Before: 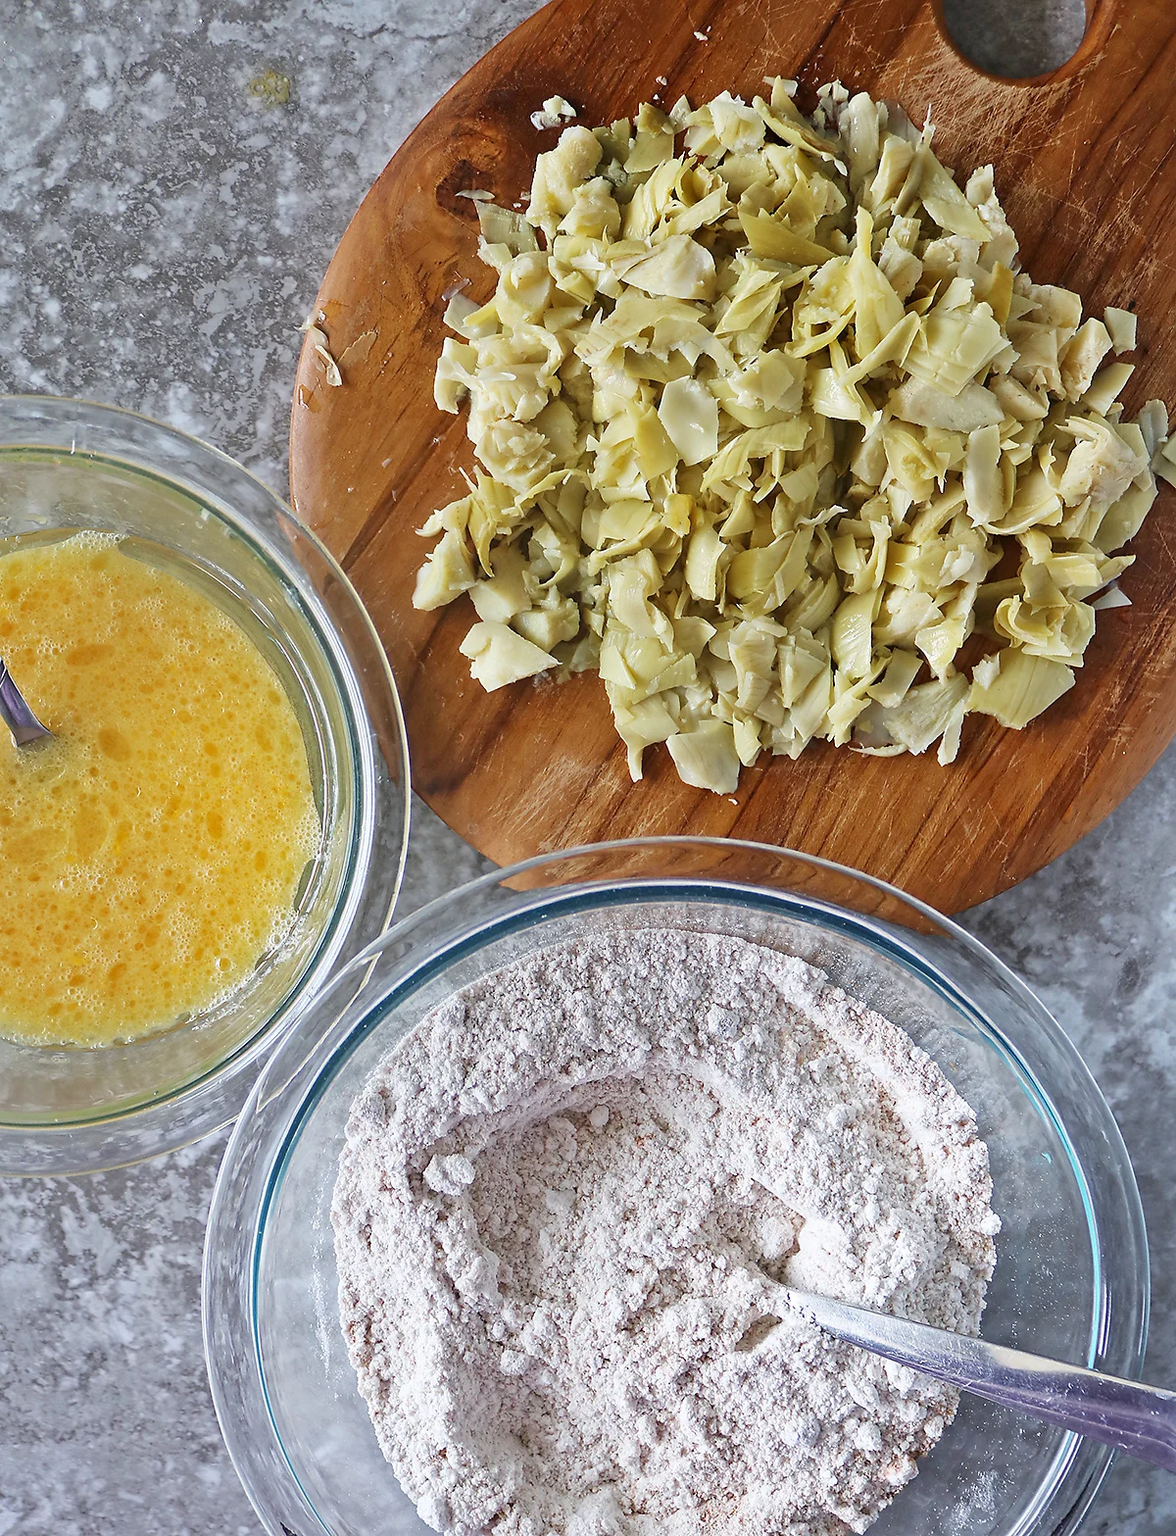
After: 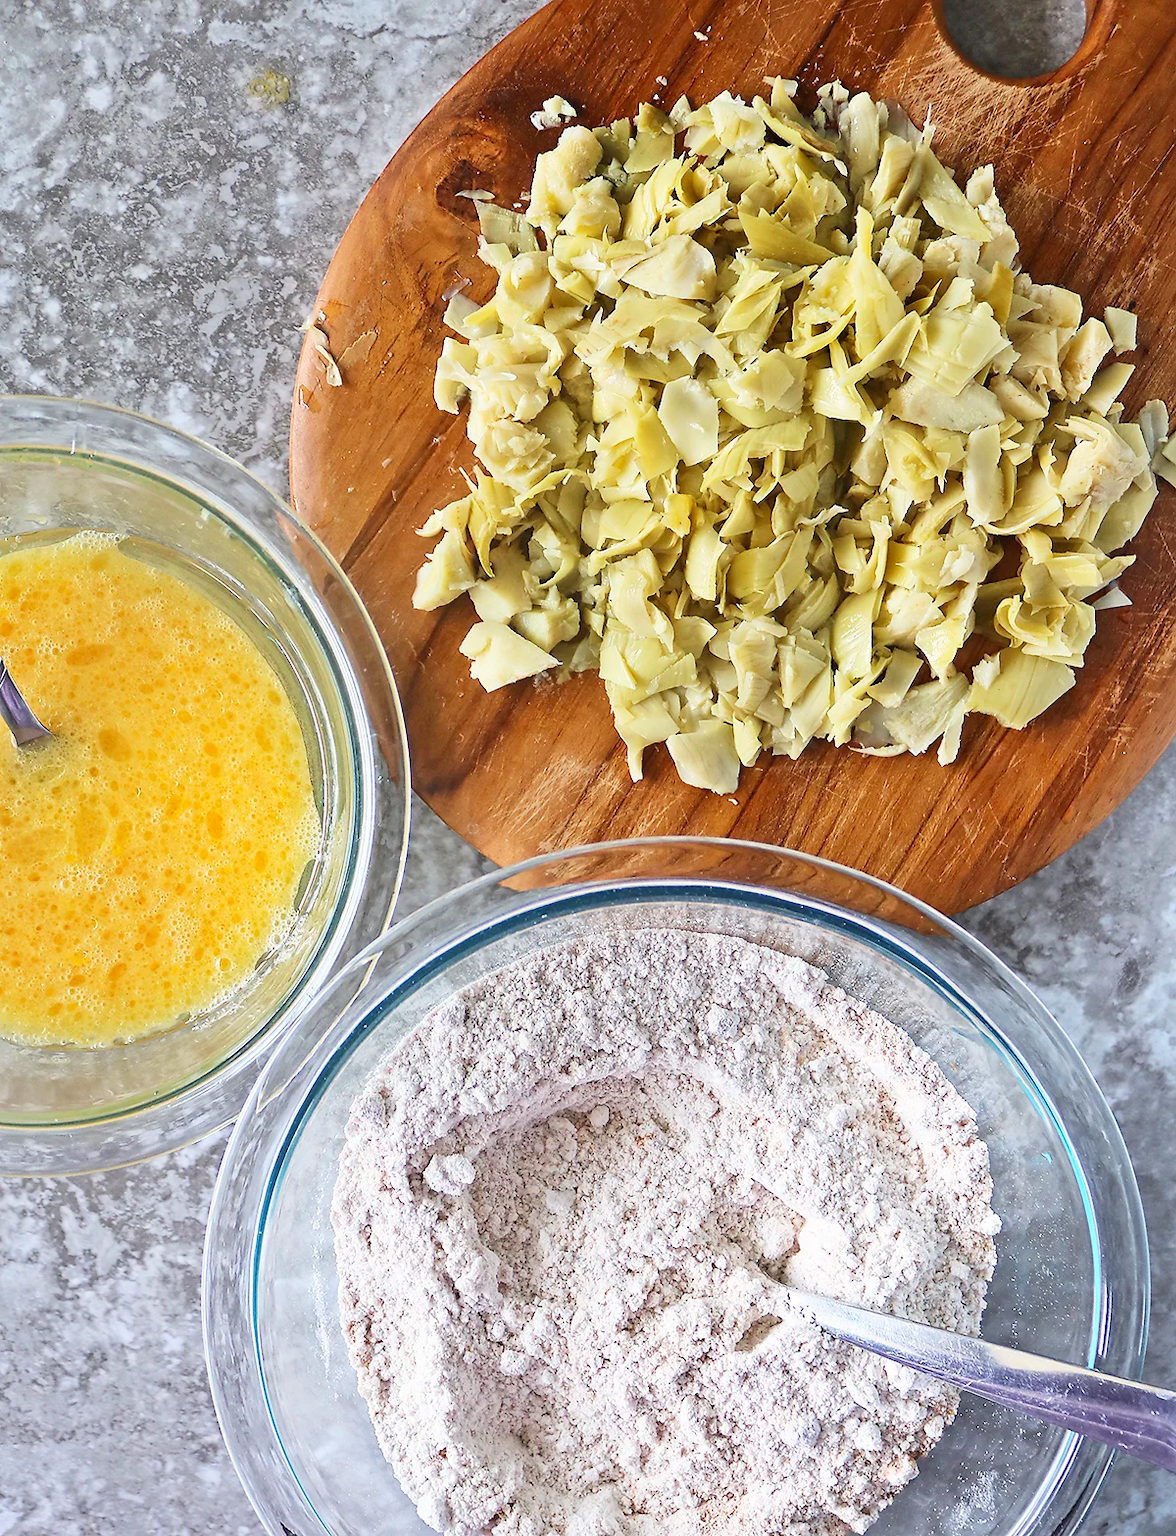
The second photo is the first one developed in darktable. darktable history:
contrast brightness saturation: contrast 0.2, brightness 0.16, saturation 0.22
white balance: red 1.009, blue 0.985
